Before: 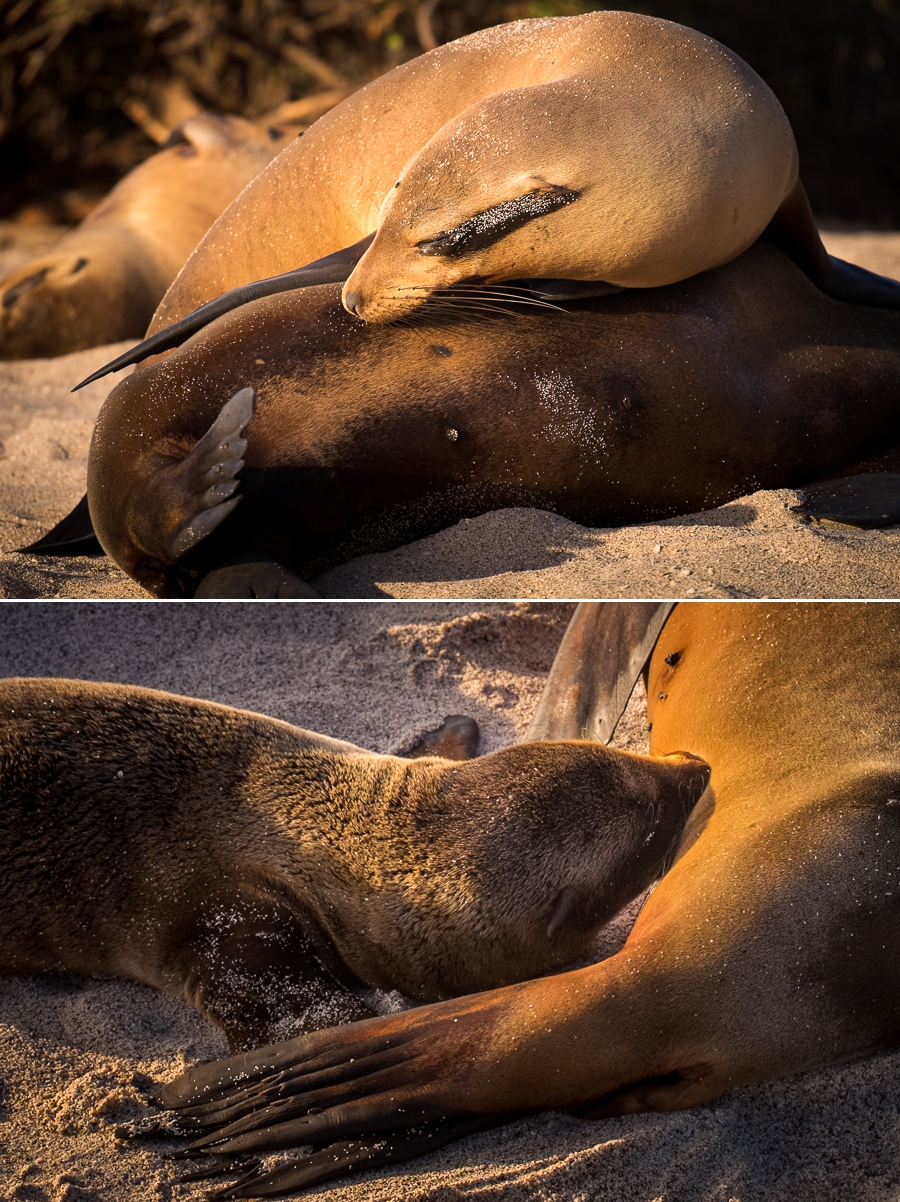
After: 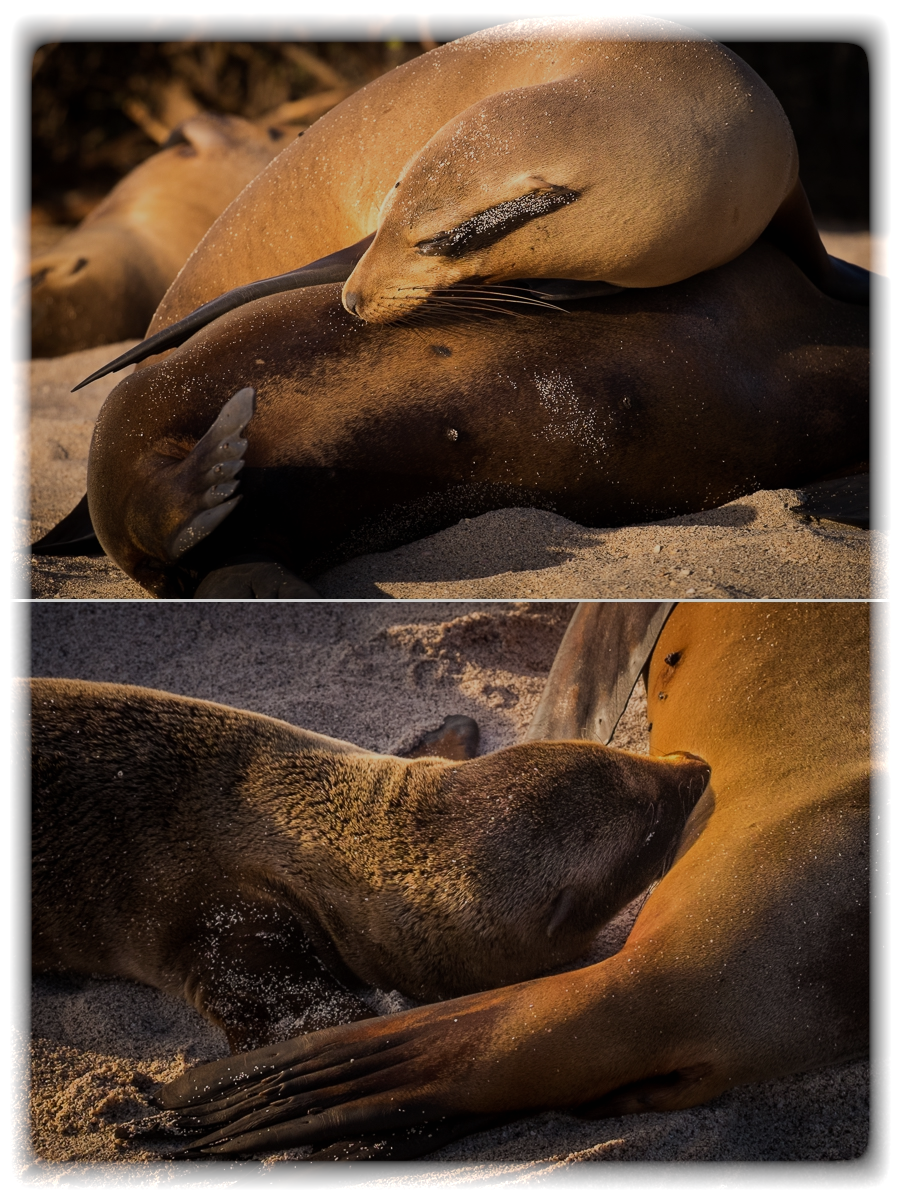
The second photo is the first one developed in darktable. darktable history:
exposure: black level correction 0, exposure -0.721 EV, compensate highlight preservation false
vignetting: fall-off start 93%, fall-off radius 5%, brightness 1, saturation -0.49, automatic ratio true, width/height ratio 1.332, shape 0.04, unbound false
